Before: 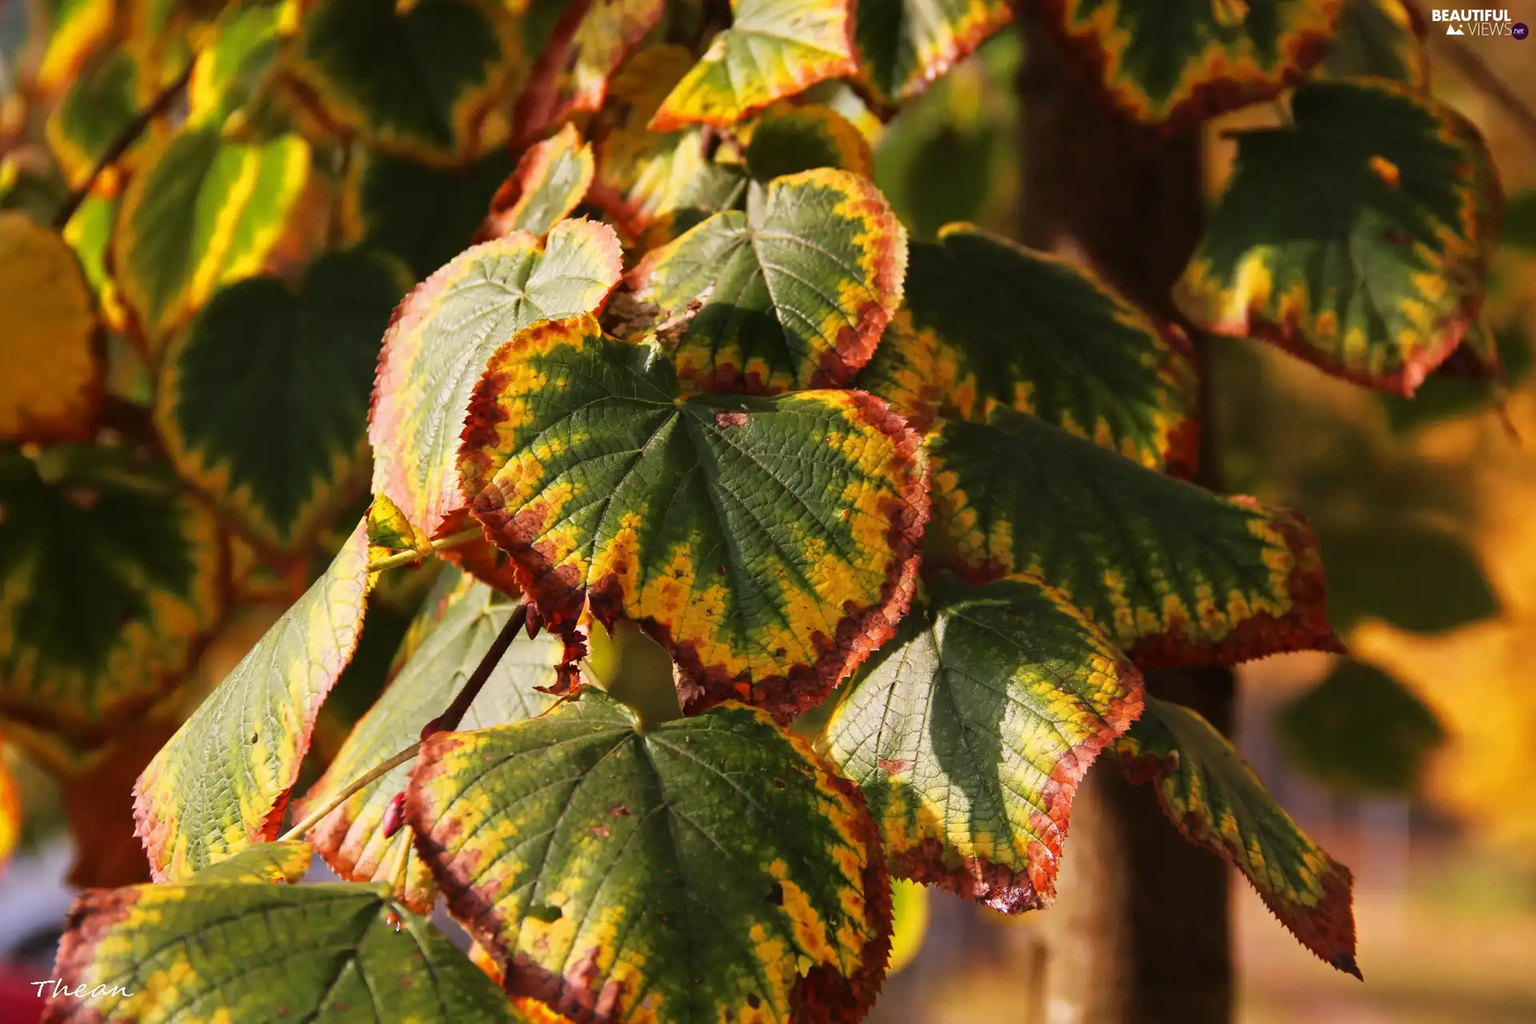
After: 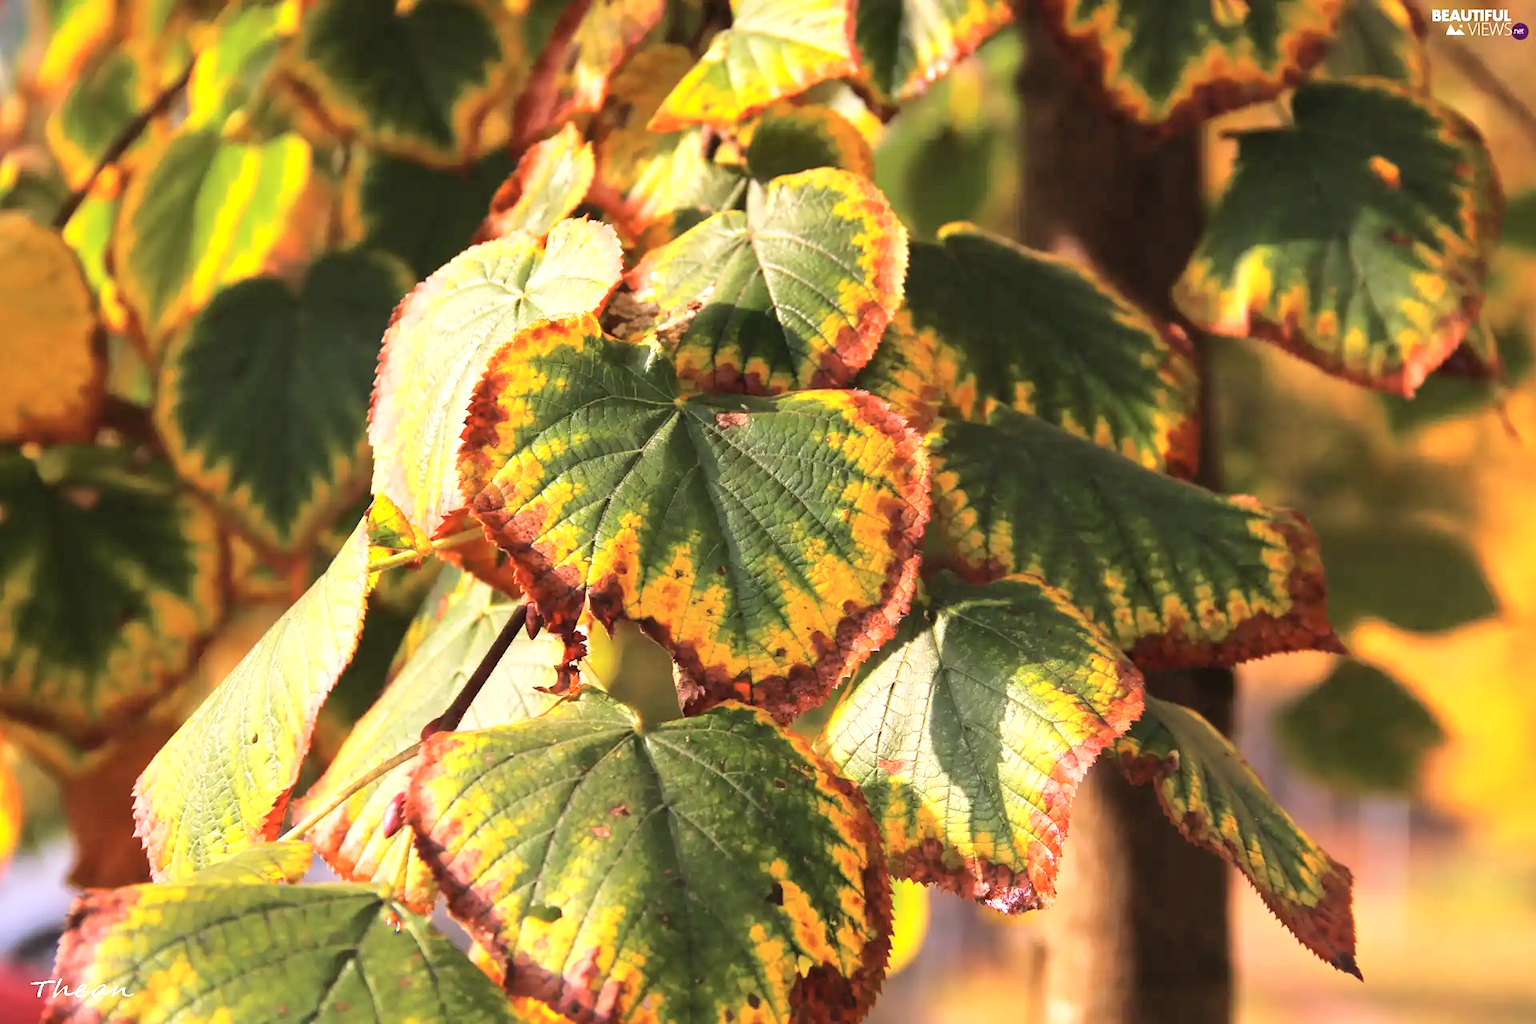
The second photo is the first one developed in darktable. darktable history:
exposure: black level correction 0, exposure 0.702 EV, compensate highlight preservation false
tone curve: curves: ch0 [(0, 0) (0.003, 0.004) (0.011, 0.015) (0.025, 0.033) (0.044, 0.059) (0.069, 0.093) (0.1, 0.133) (0.136, 0.182) (0.177, 0.237) (0.224, 0.3) (0.277, 0.369) (0.335, 0.437) (0.399, 0.511) (0.468, 0.584) (0.543, 0.656) (0.623, 0.729) (0.709, 0.8) (0.801, 0.872) (0.898, 0.935) (1, 1)], color space Lab, independent channels, preserve colors none
